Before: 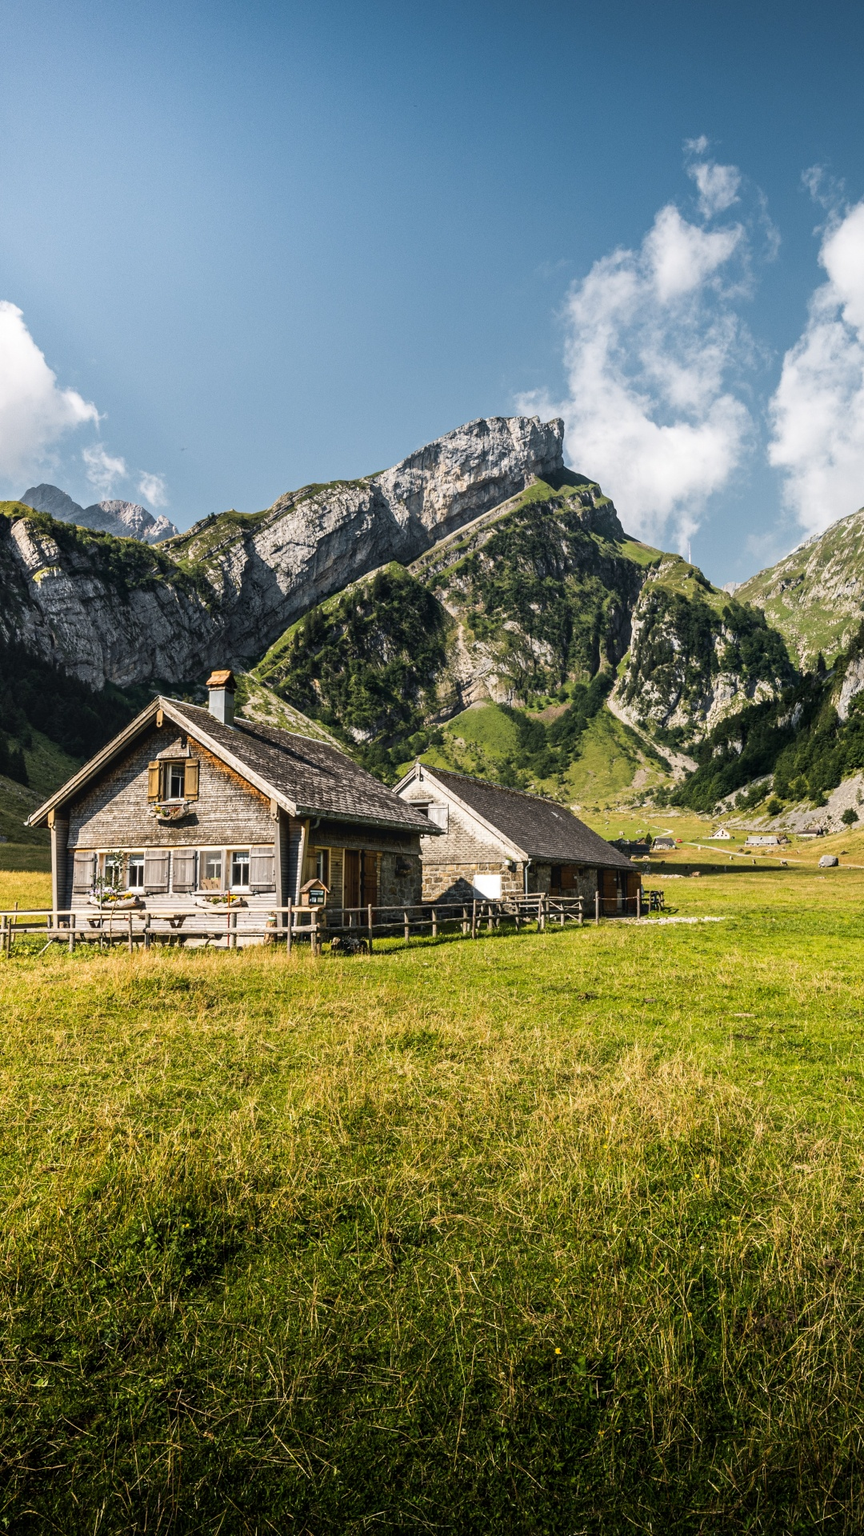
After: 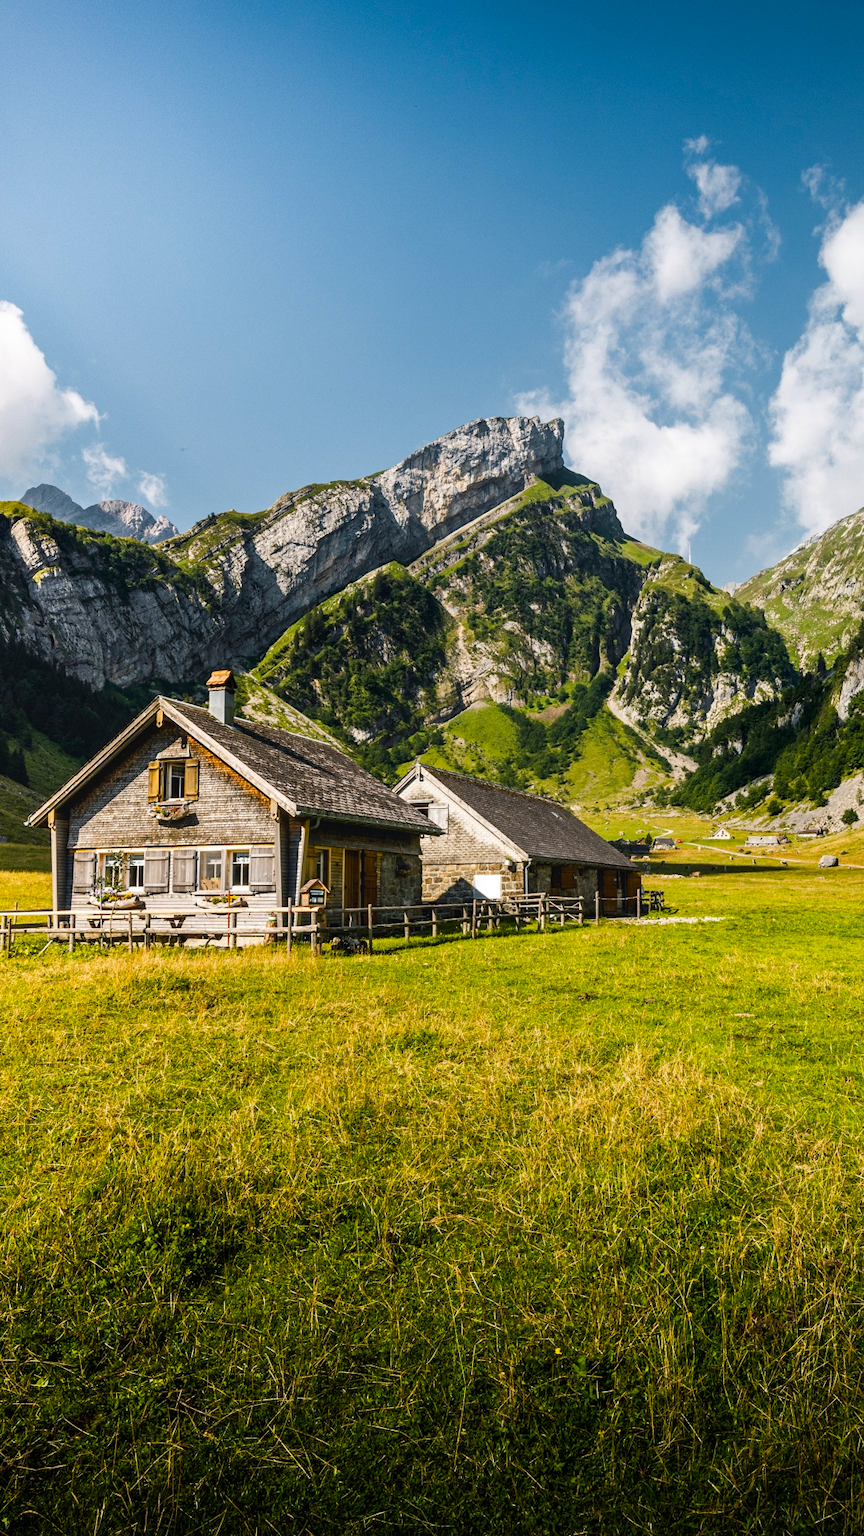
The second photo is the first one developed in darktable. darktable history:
color balance rgb: linear chroma grading › shadows 31.387%, linear chroma grading › global chroma -1.981%, linear chroma grading › mid-tones 3.836%, perceptual saturation grading › global saturation 19.524%
